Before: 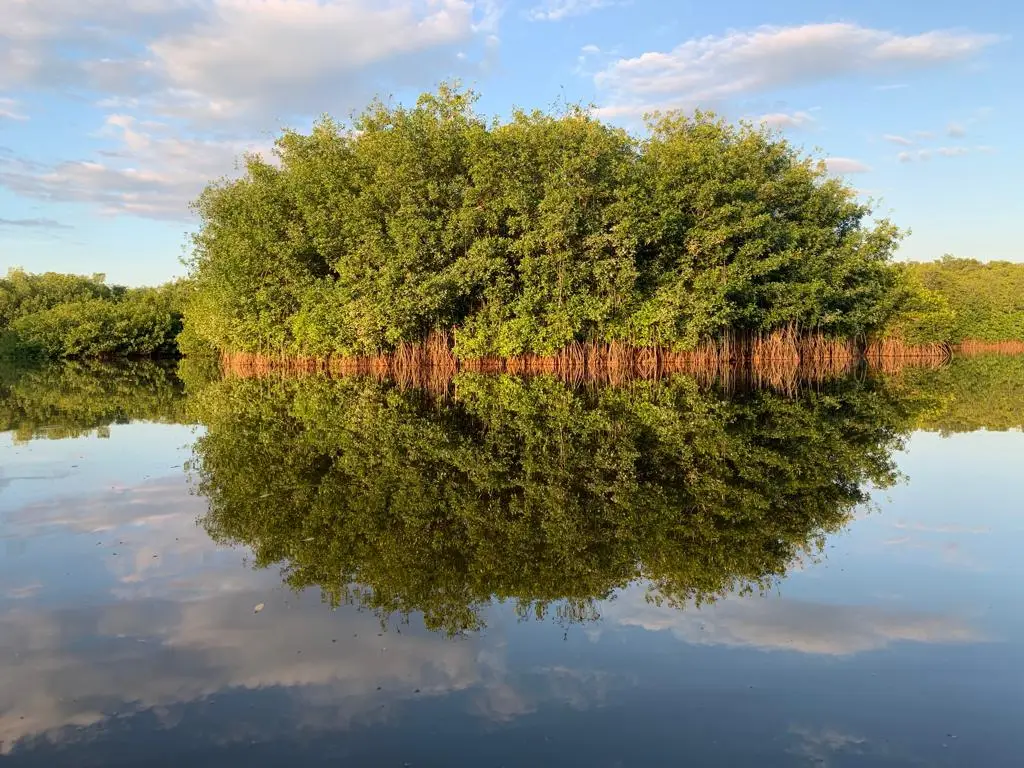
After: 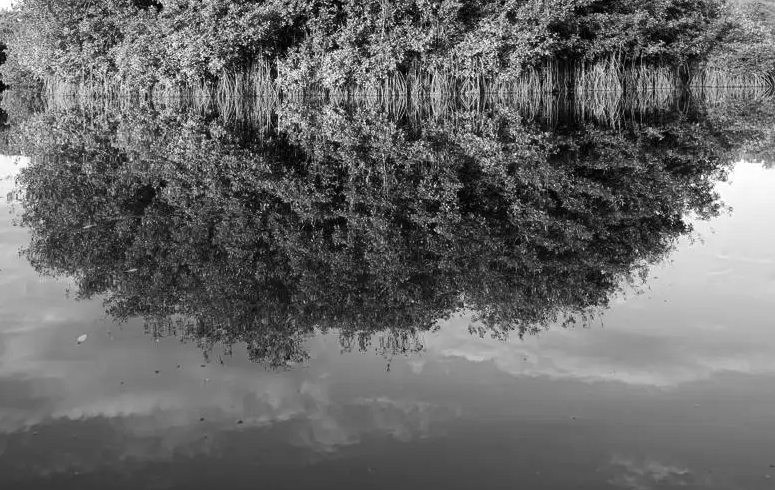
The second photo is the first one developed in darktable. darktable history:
tone equalizer: -8 EV -0.417 EV, -7 EV -0.389 EV, -6 EV -0.333 EV, -5 EV -0.222 EV, -3 EV 0.222 EV, -2 EV 0.333 EV, -1 EV 0.389 EV, +0 EV 0.417 EV, edges refinement/feathering 500, mask exposure compensation -1.57 EV, preserve details no
crop and rotate: left 17.299%, top 35.115%, right 7.015%, bottom 1.024%
monochrome: on, module defaults
